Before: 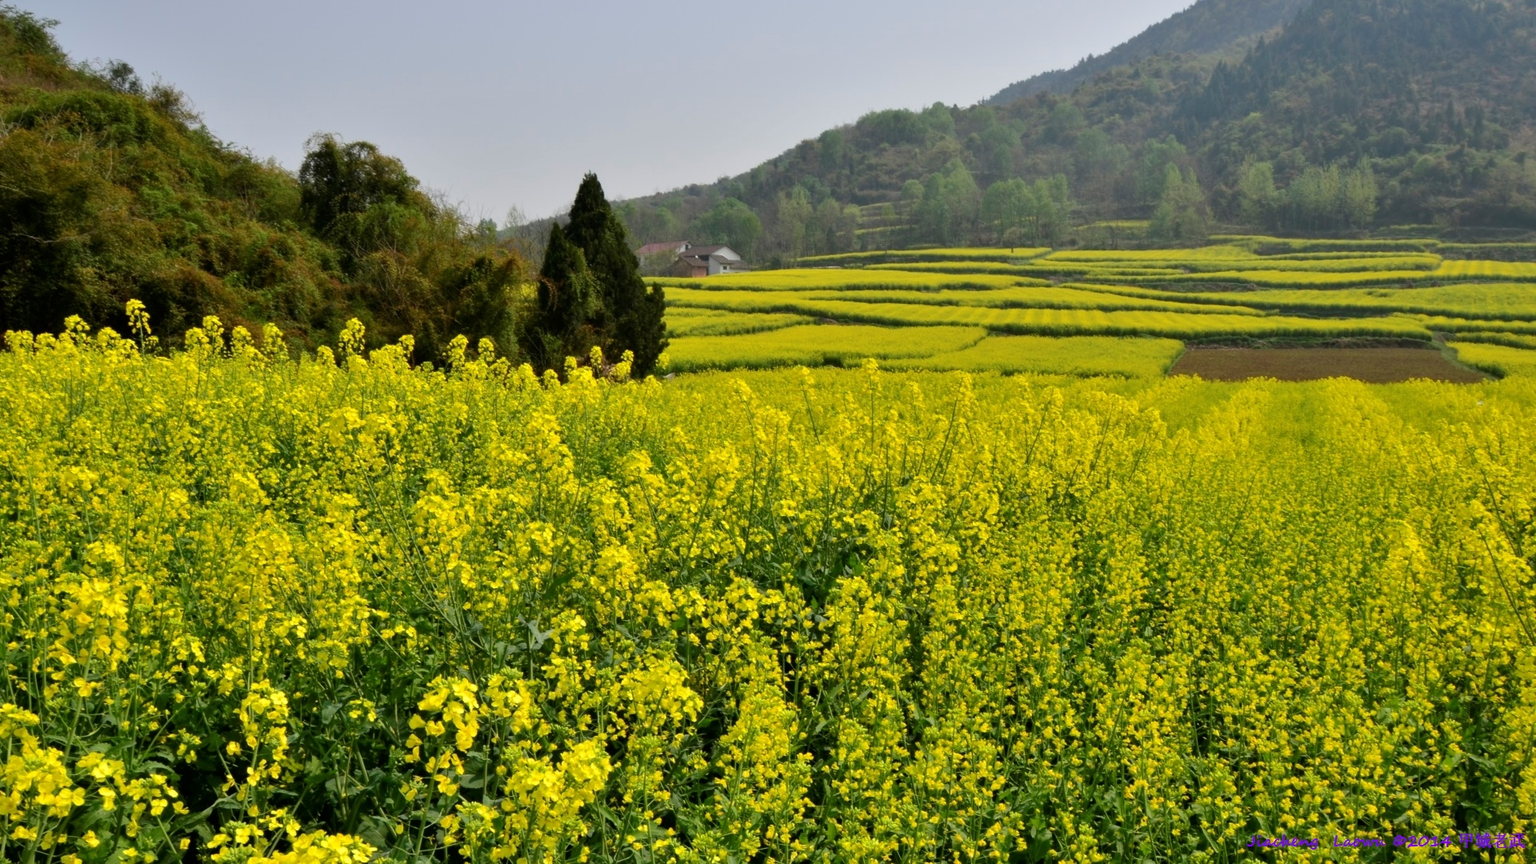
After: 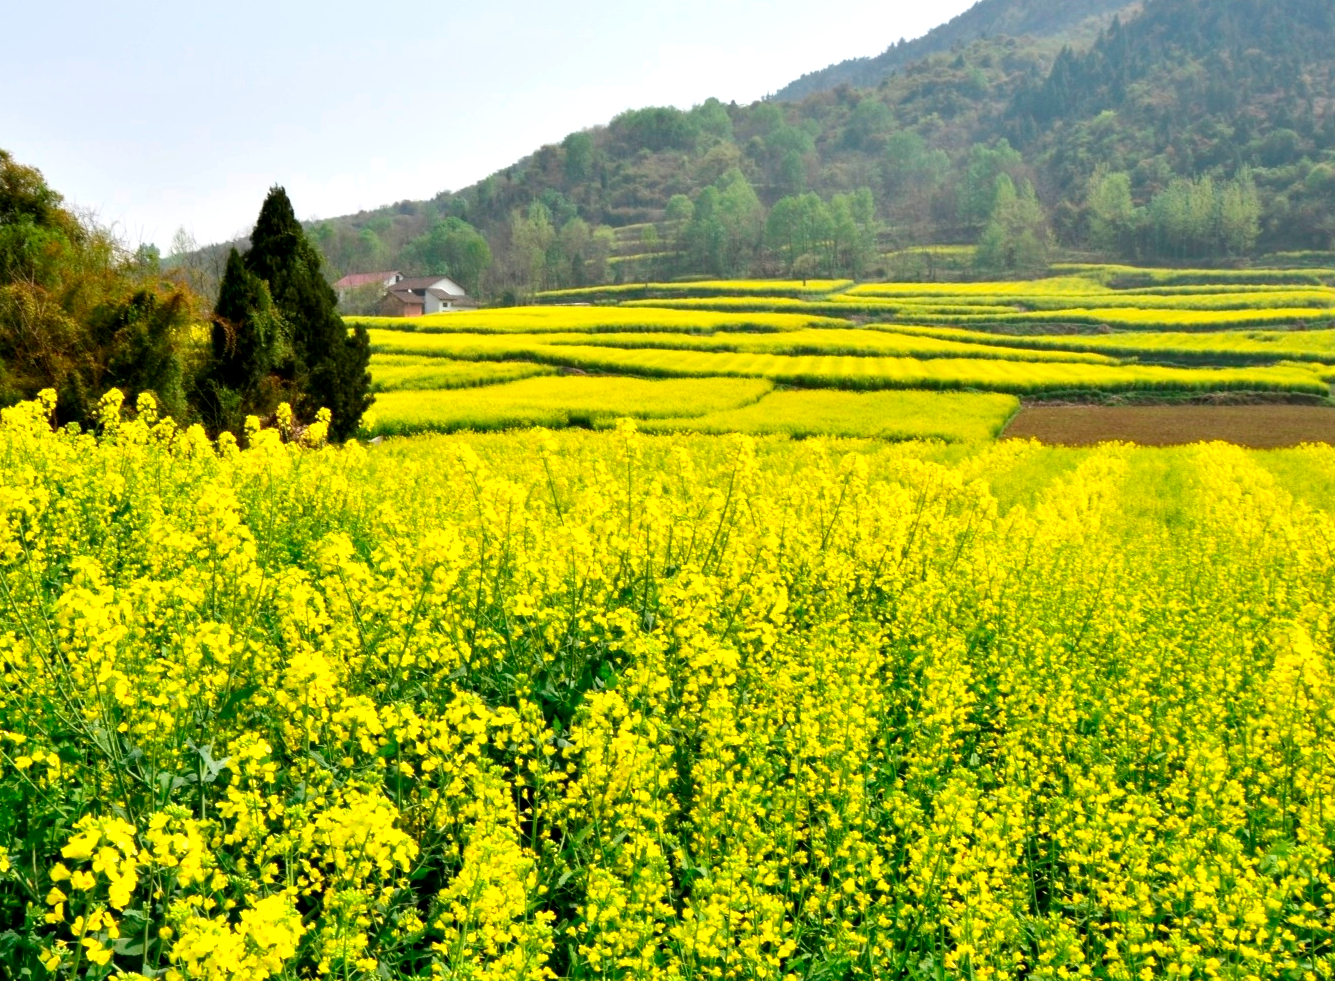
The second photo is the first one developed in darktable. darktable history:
crop and rotate: left 24.034%, top 2.838%, right 6.406%, bottom 6.299%
exposure: black level correction 0.001, exposure 0.5 EV, compensate exposure bias true, compensate highlight preservation false
